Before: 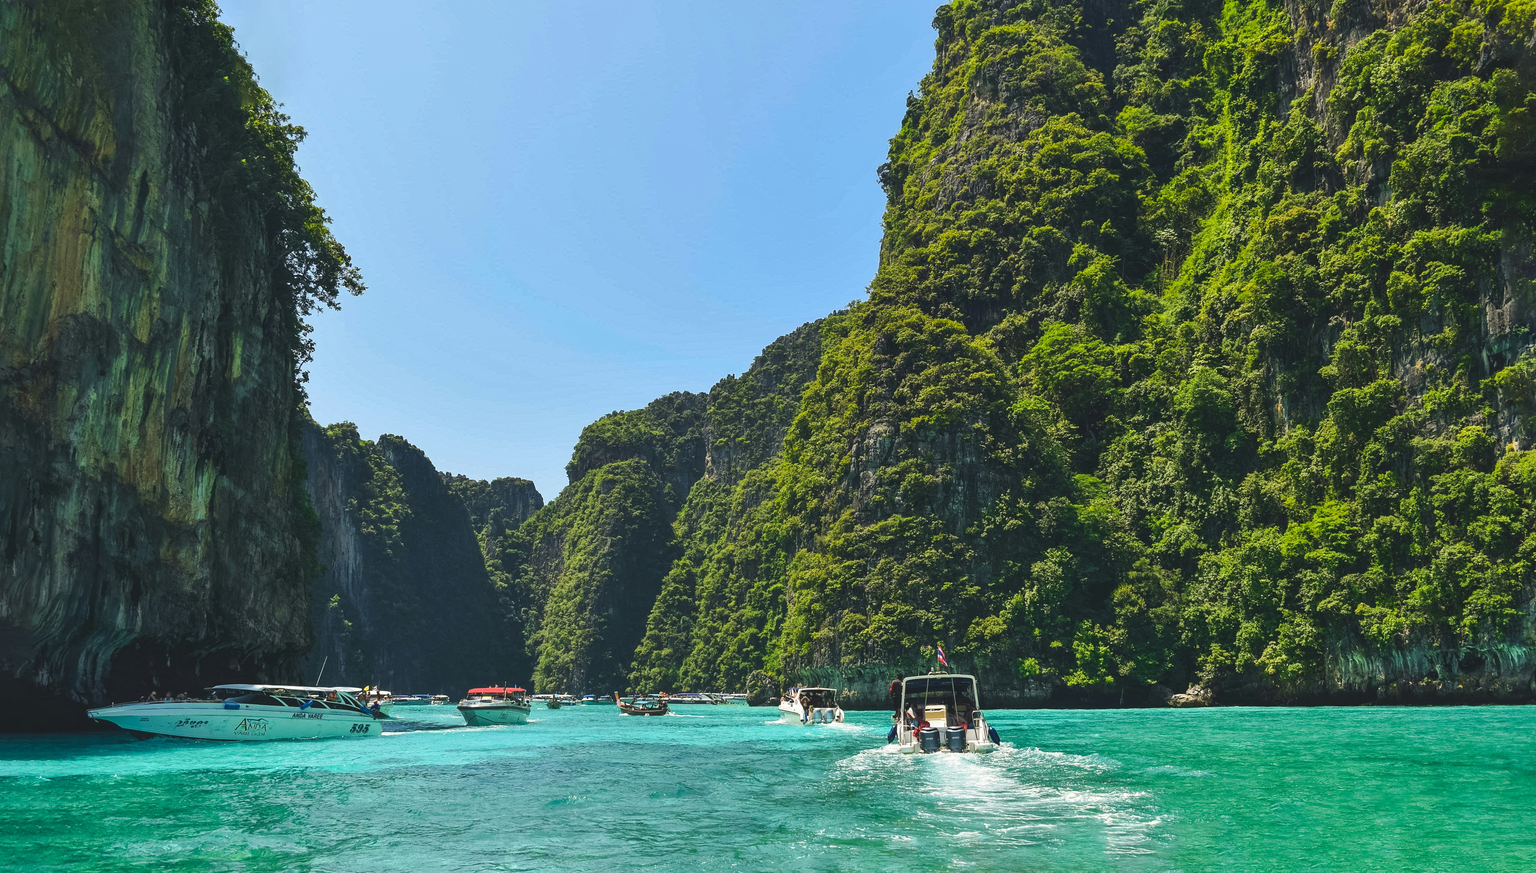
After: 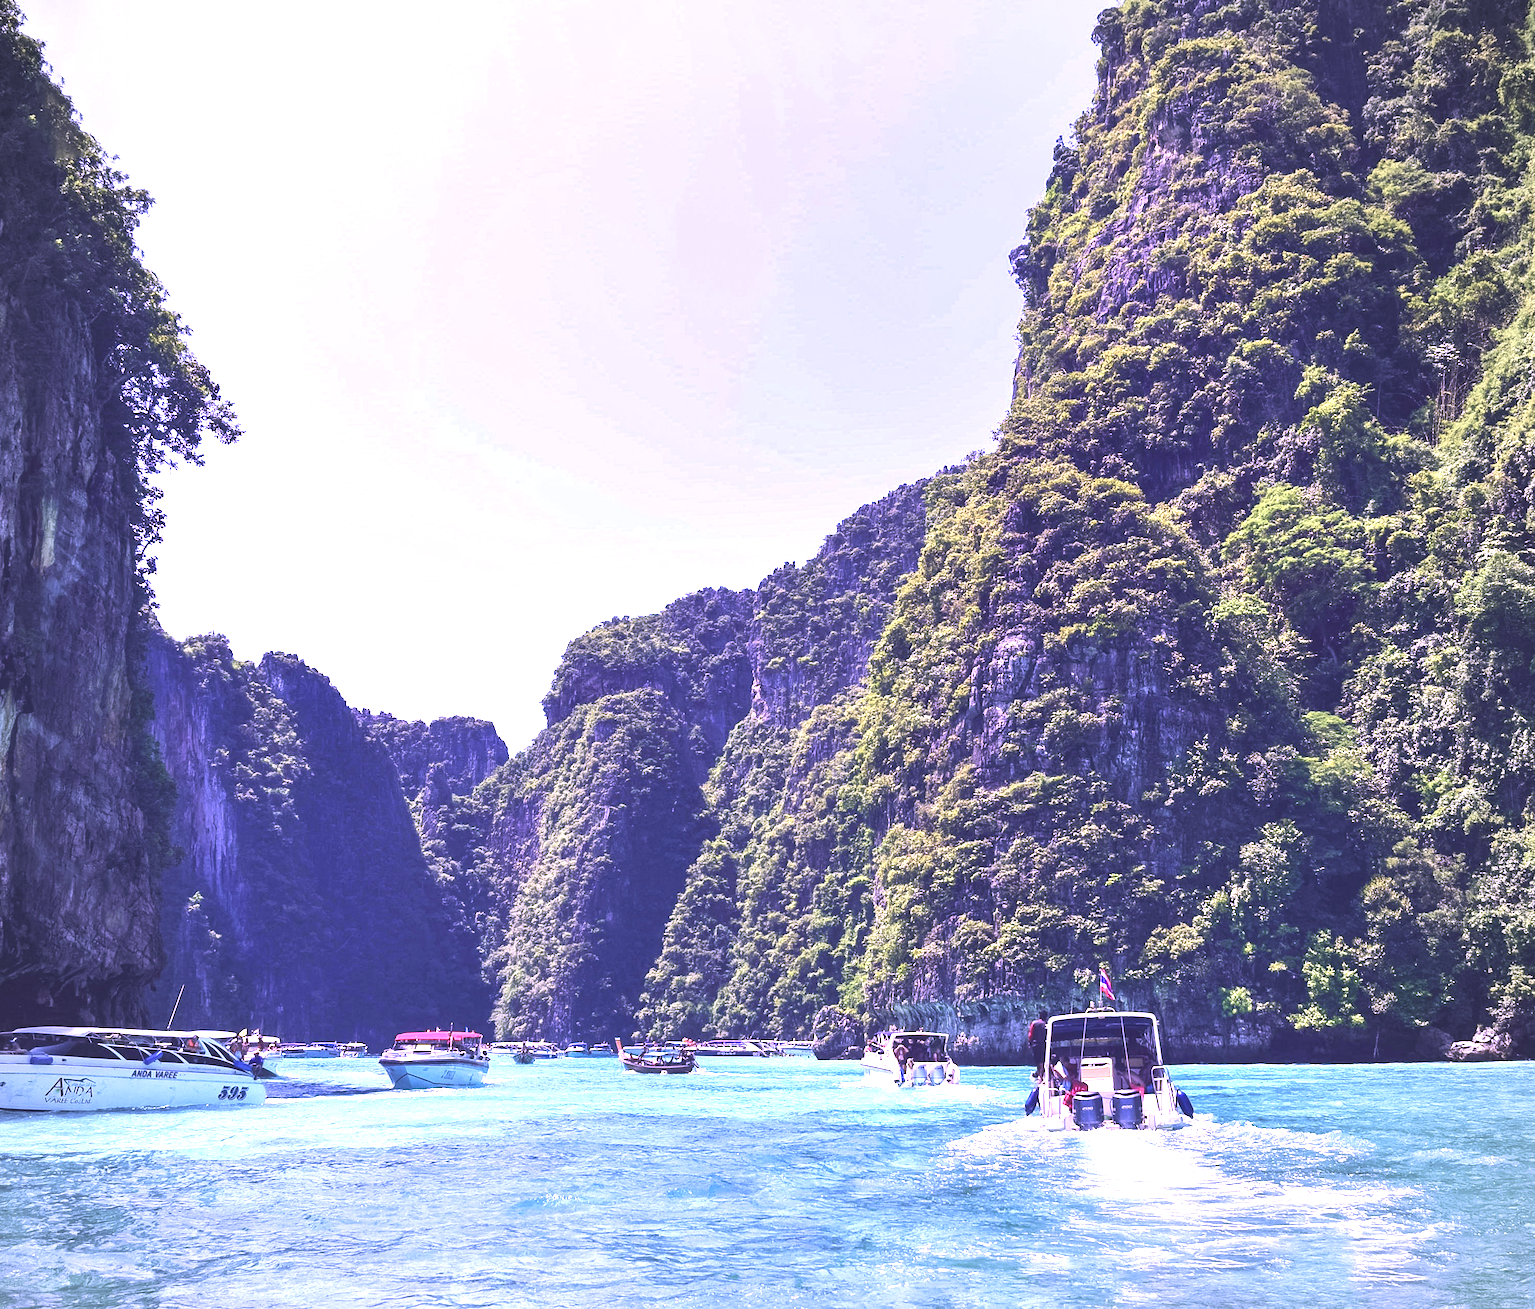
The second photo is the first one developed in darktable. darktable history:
crop and rotate: left 13.342%, right 19.991%
contrast brightness saturation: saturation -0.05
exposure: black level correction 0.001, exposure 1.3 EV, compensate highlight preservation false
vignetting: fall-off radius 70%, automatic ratio true
color calibration: illuminant custom, x 0.379, y 0.481, temperature 4443.07 K
tone equalizer: -8 EV -0.55 EV
